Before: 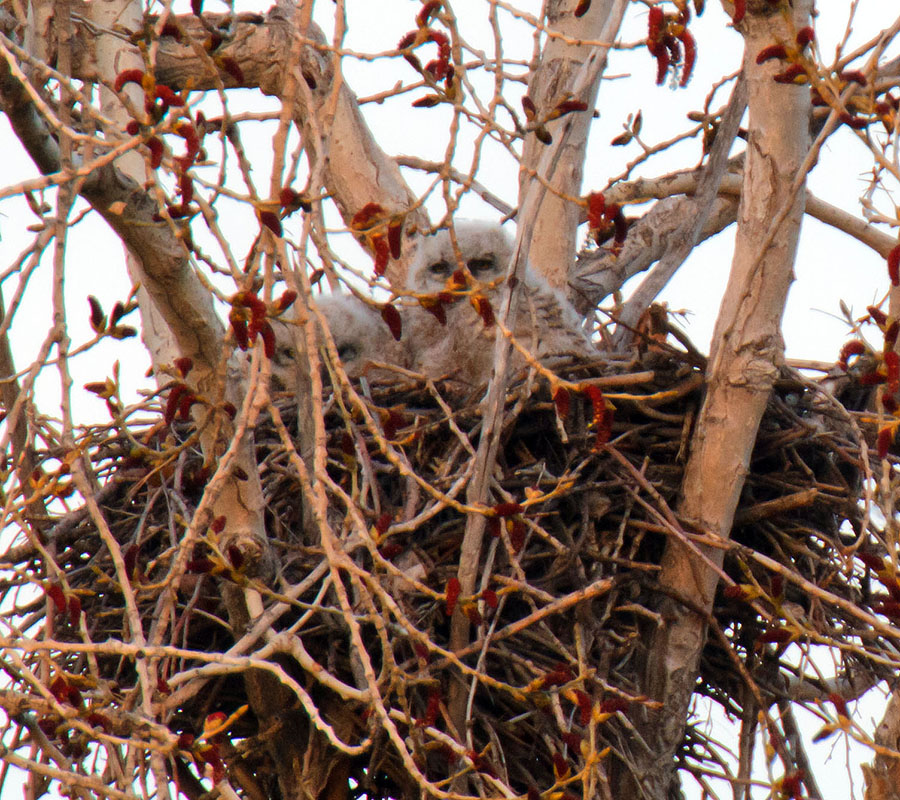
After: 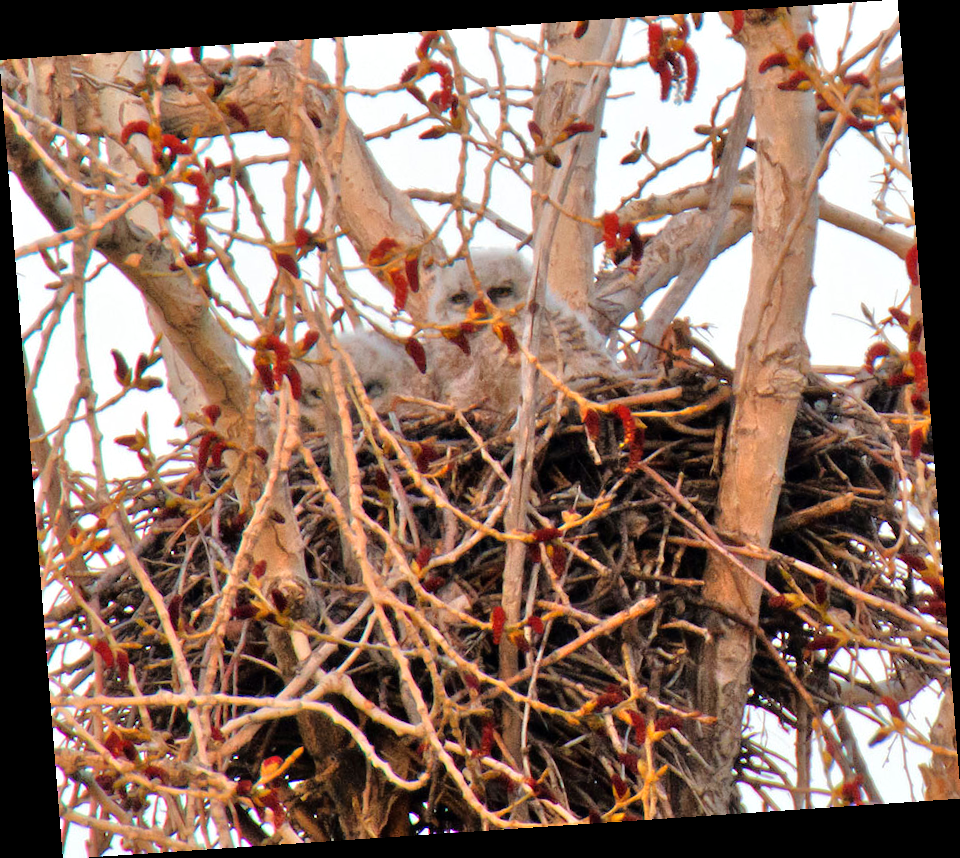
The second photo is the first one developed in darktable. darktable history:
tone equalizer: -7 EV 0.15 EV, -6 EV 0.6 EV, -5 EV 1.15 EV, -4 EV 1.33 EV, -3 EV 1.15 EV, -2 EV 0.6 EV, -1 EV 0.15 EV, mask exposure compensation -0.5 EV
rotate and perspective: rotation -4.2°, shear 0.006, automatic cropping off
